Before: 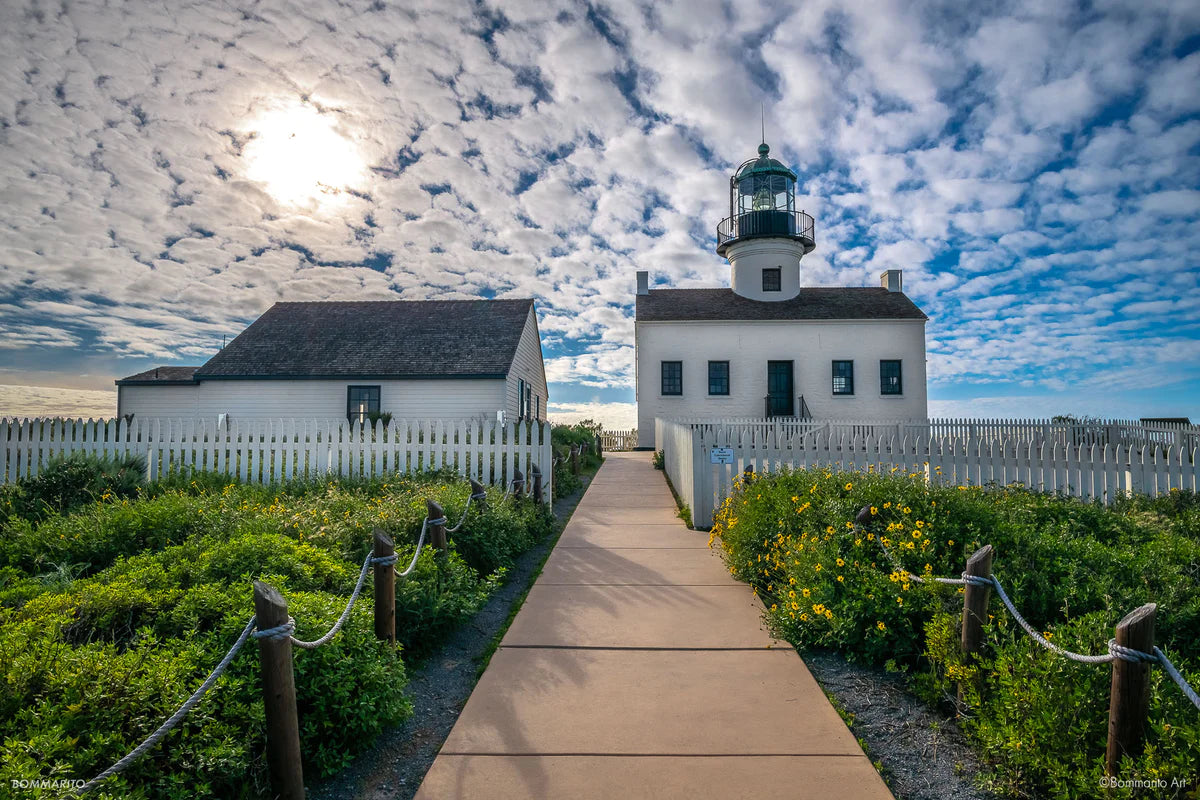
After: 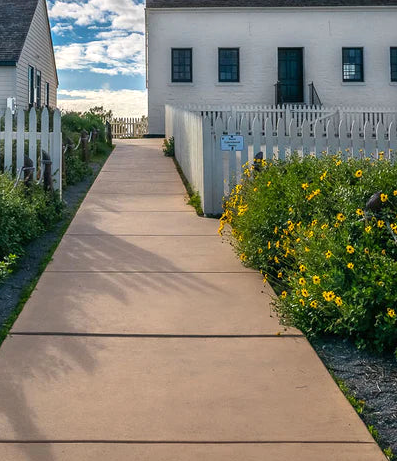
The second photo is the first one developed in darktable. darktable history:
exposure: exposure 0.15 EV, compensate highlight preservation false
crop: left 40.878%, top 39.176%, right 25.993%, bottom 3.081%
